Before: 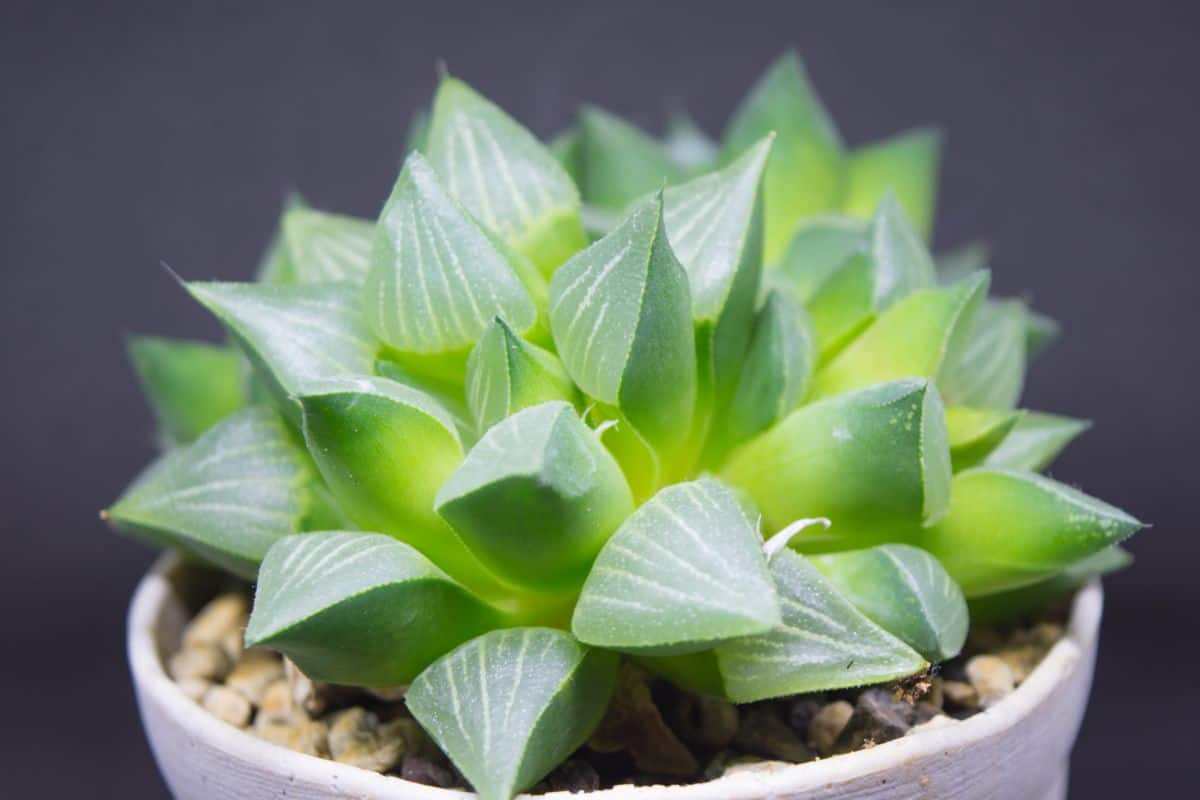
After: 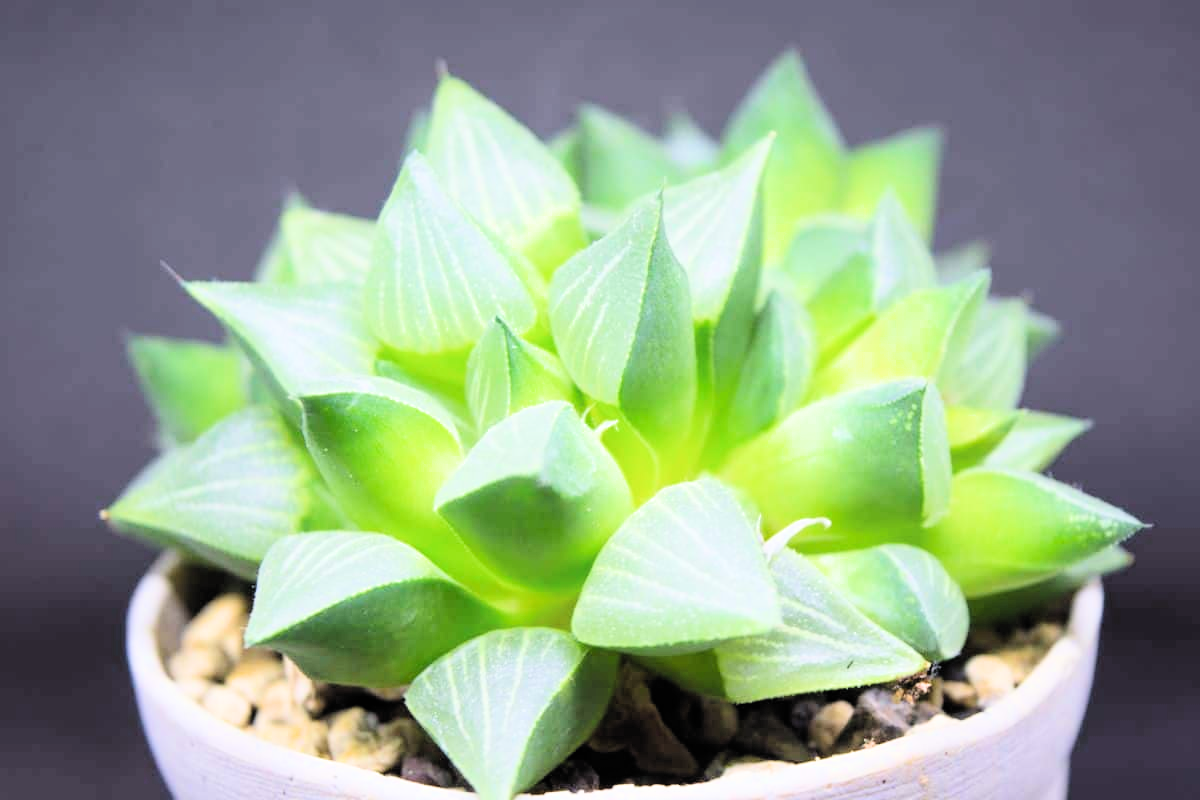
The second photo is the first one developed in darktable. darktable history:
filmic rgb: black relative exposure -5 EV, white relative exposure 4 EV, hardness 2.88, contrast 1.298, highlights saturation mix -10.84%, color science v6 (2022)
exposure: black level correction 0, exposure 1.2 EV, compensate highlight preservation false
